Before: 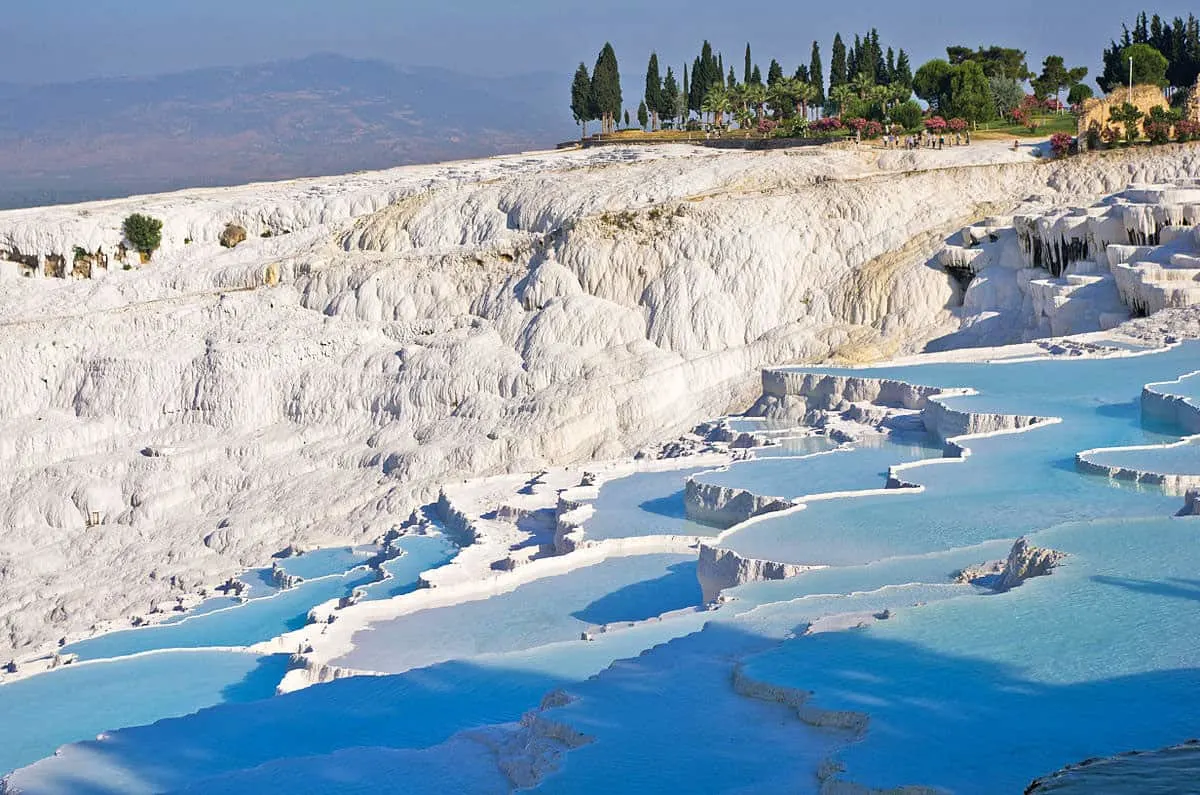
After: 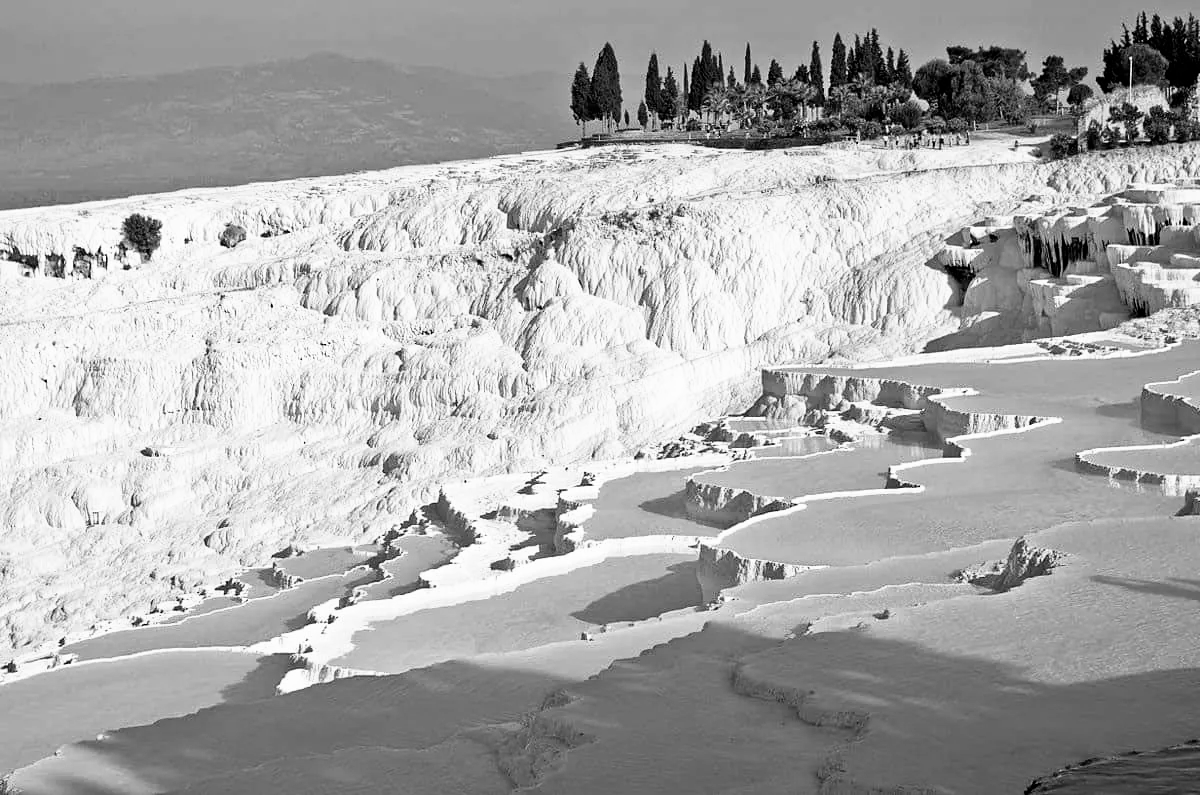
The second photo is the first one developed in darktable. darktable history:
color zones: curves: ch1 [(0, -0.014) (0.143, -0.013) (0.286, -0.013) (0.429, -0.016) (0.571, -0.019) (0.714, -0.015) (0.857, 0.002) (1, -0.014)]
filmic rgb: black relative exposure -8.67 EV, white relative exposure 2.7 EV, target black luminance 0%, hardness 6.27, latitude 77.29%, contrast 1.329, shadows ↔ highlights balance -0.314%, iterations of high-quality reconstruction 0
